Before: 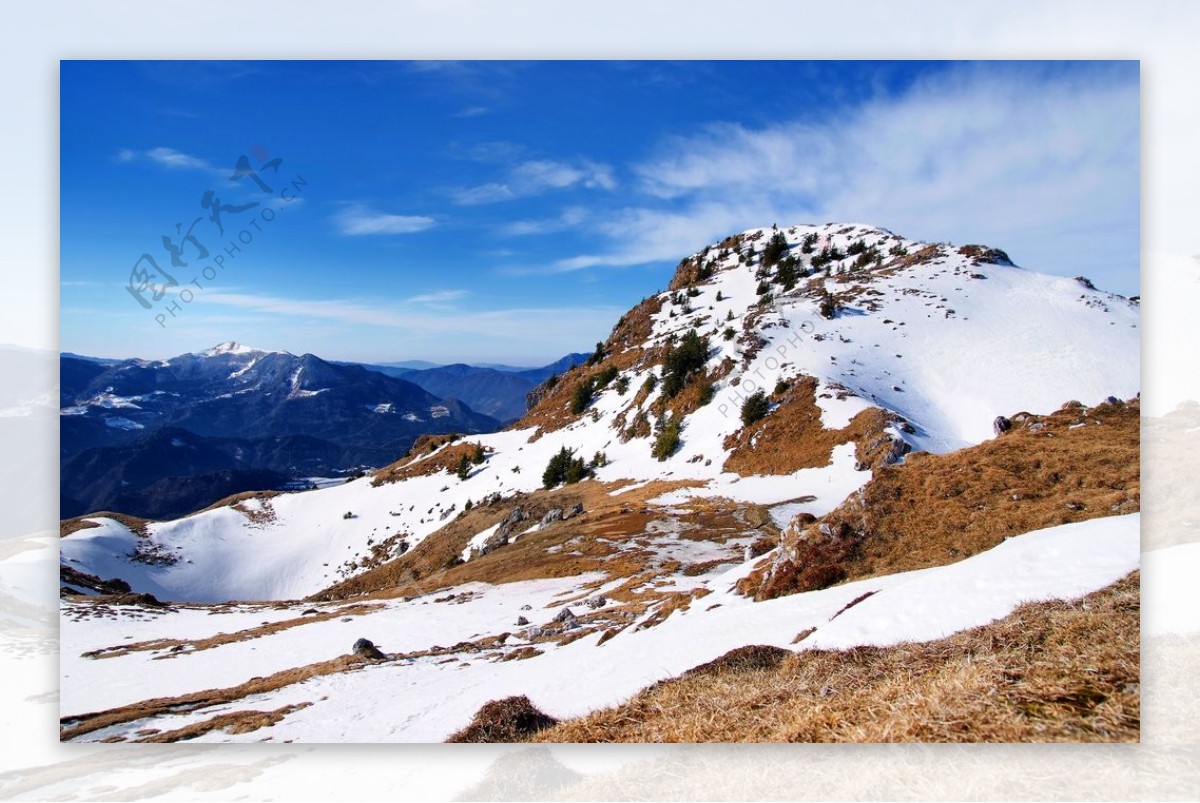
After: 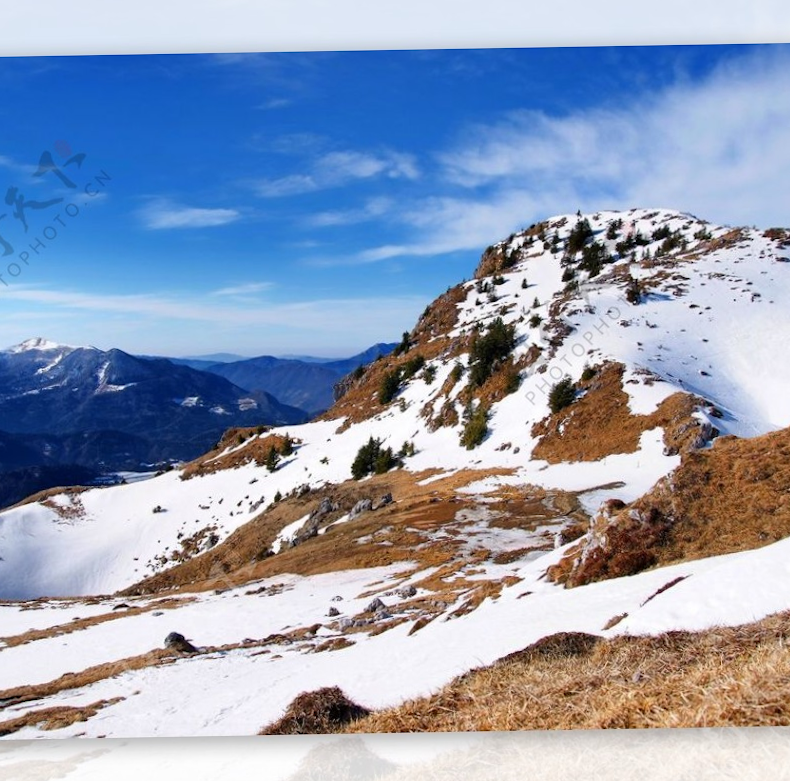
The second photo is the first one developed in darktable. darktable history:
crop and rotate: left 15.754%, right 17.579%
rotate and perspective: rotation -1°, crop left 0.011, crop right 0.989, crop top 0.025, crop bottom 0.975
